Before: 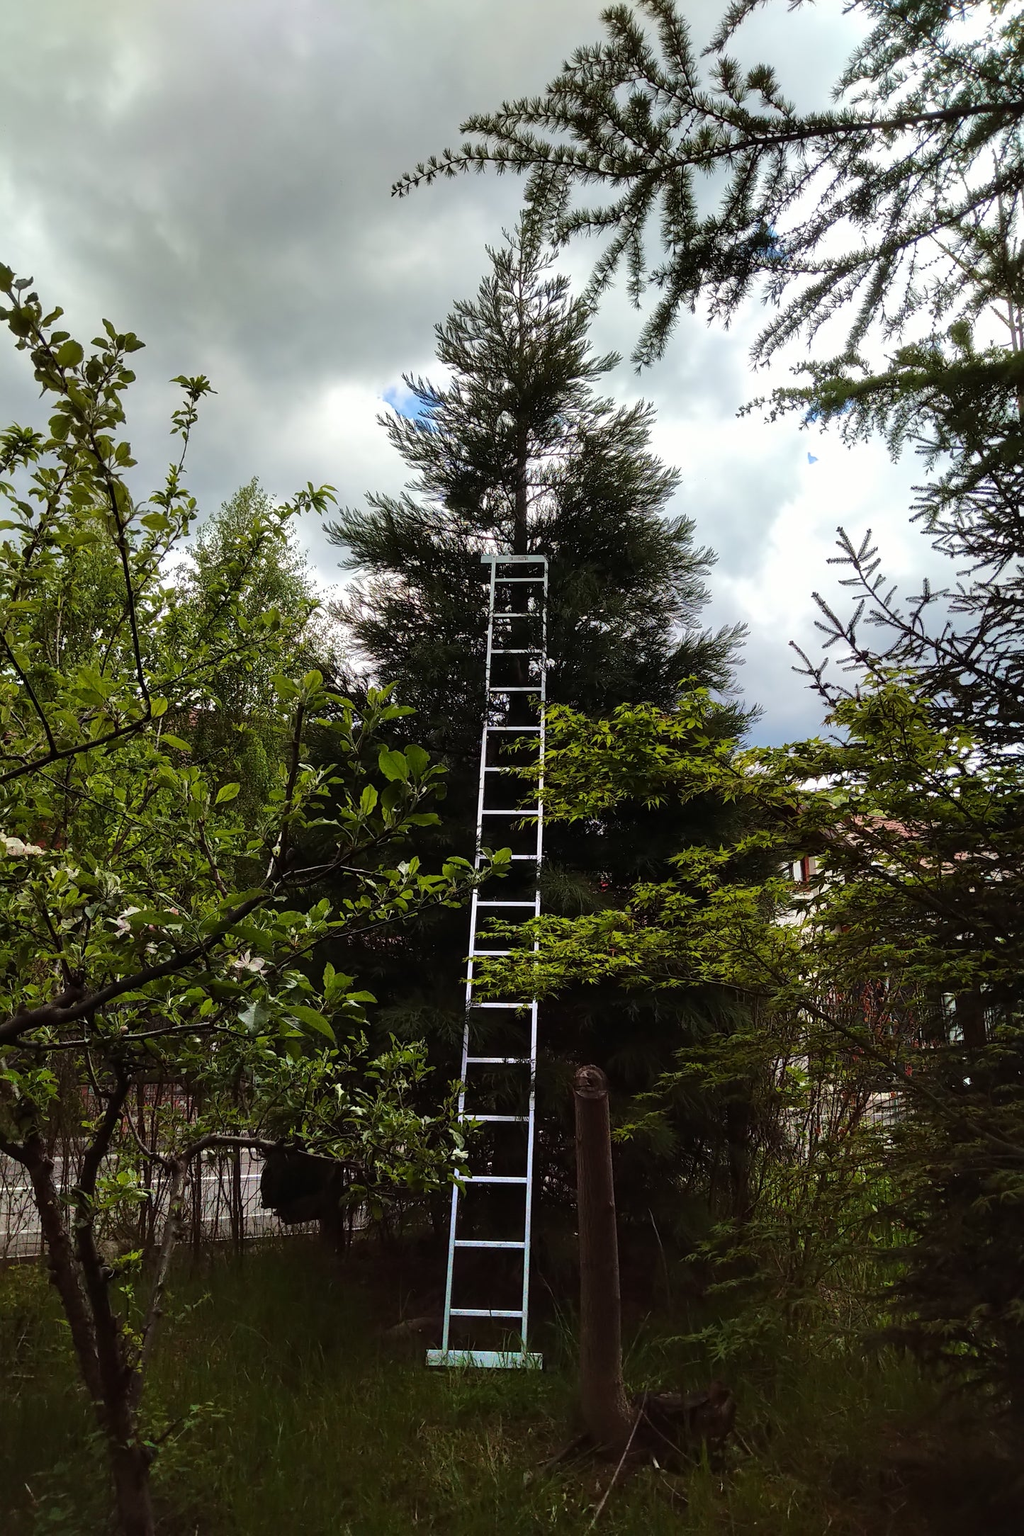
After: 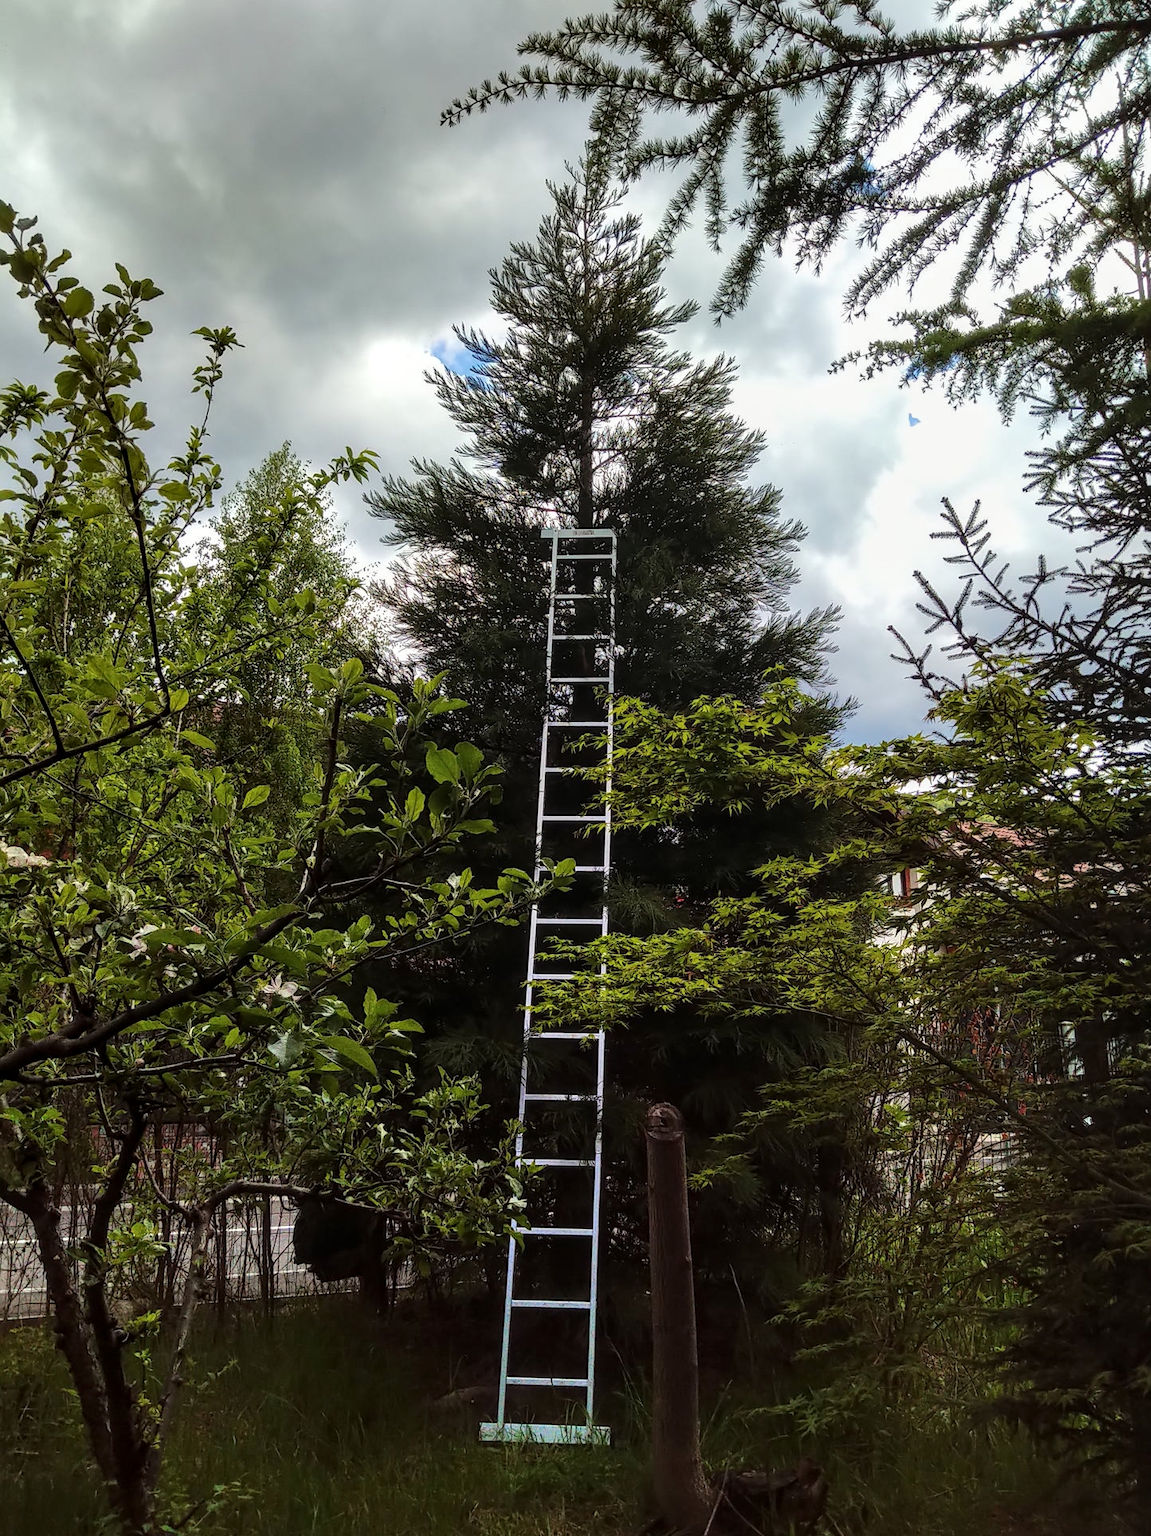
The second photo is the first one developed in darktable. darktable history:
local contrast: on, module defaults
crop and rotate: top 5.537%, bottom 5.577%
